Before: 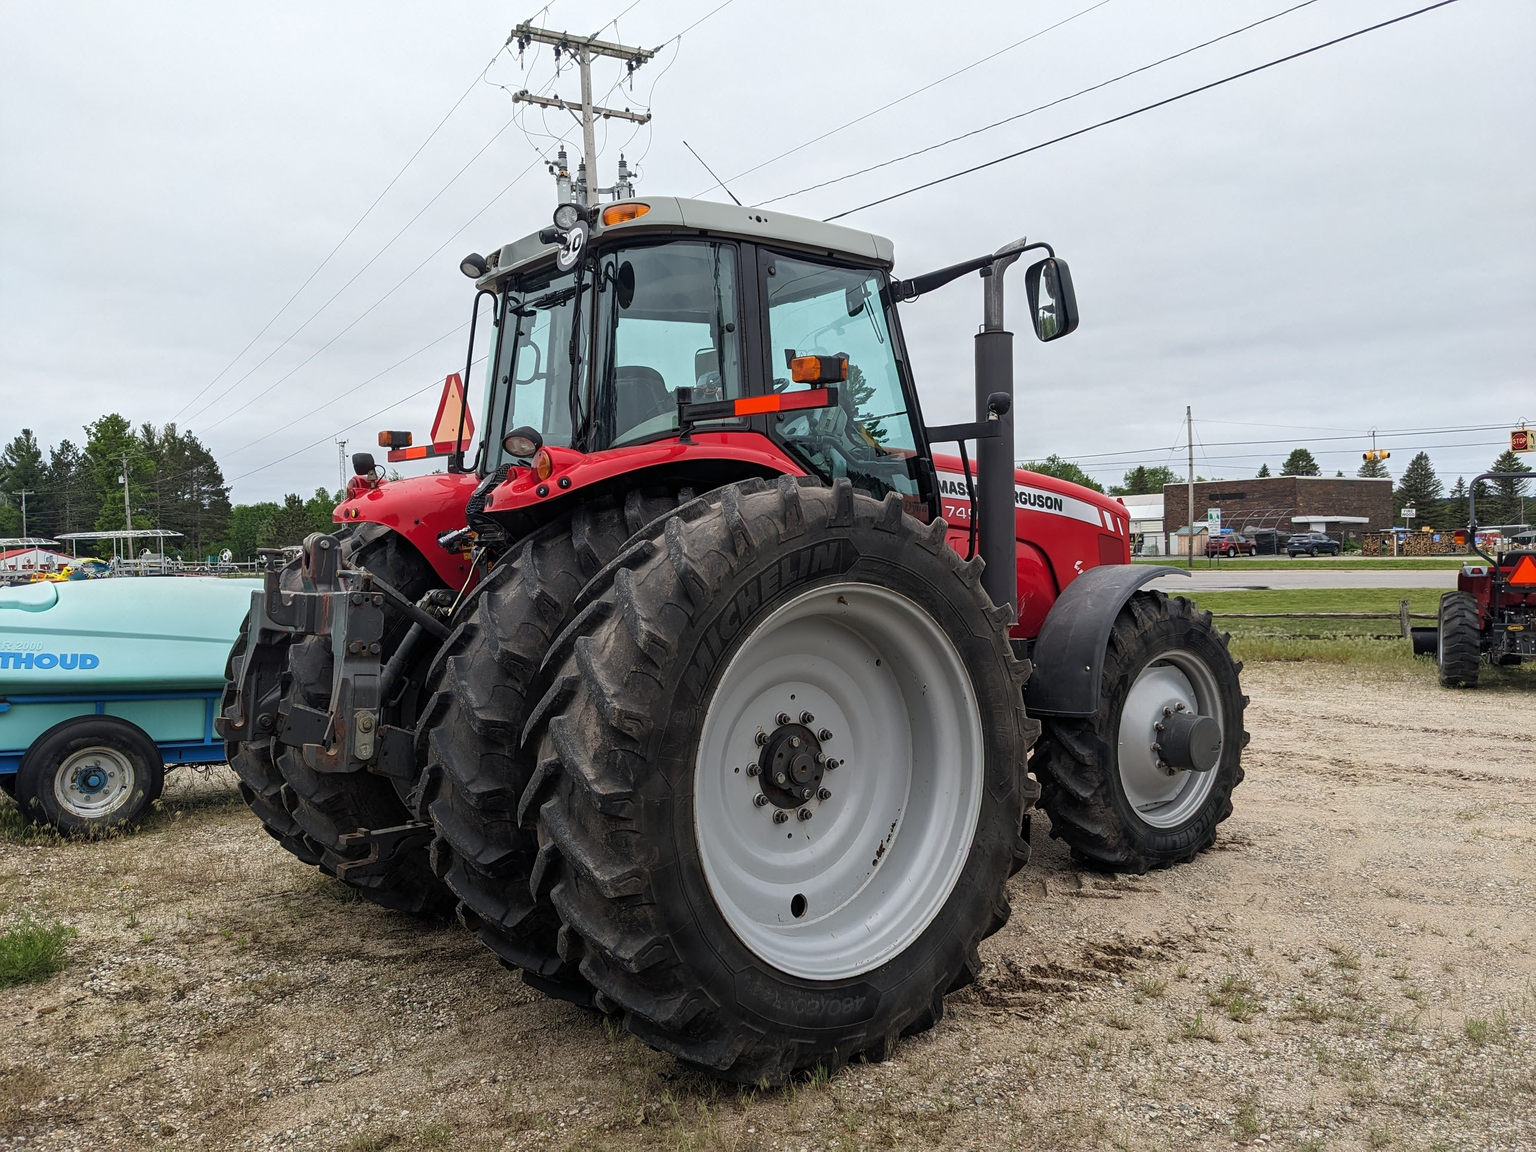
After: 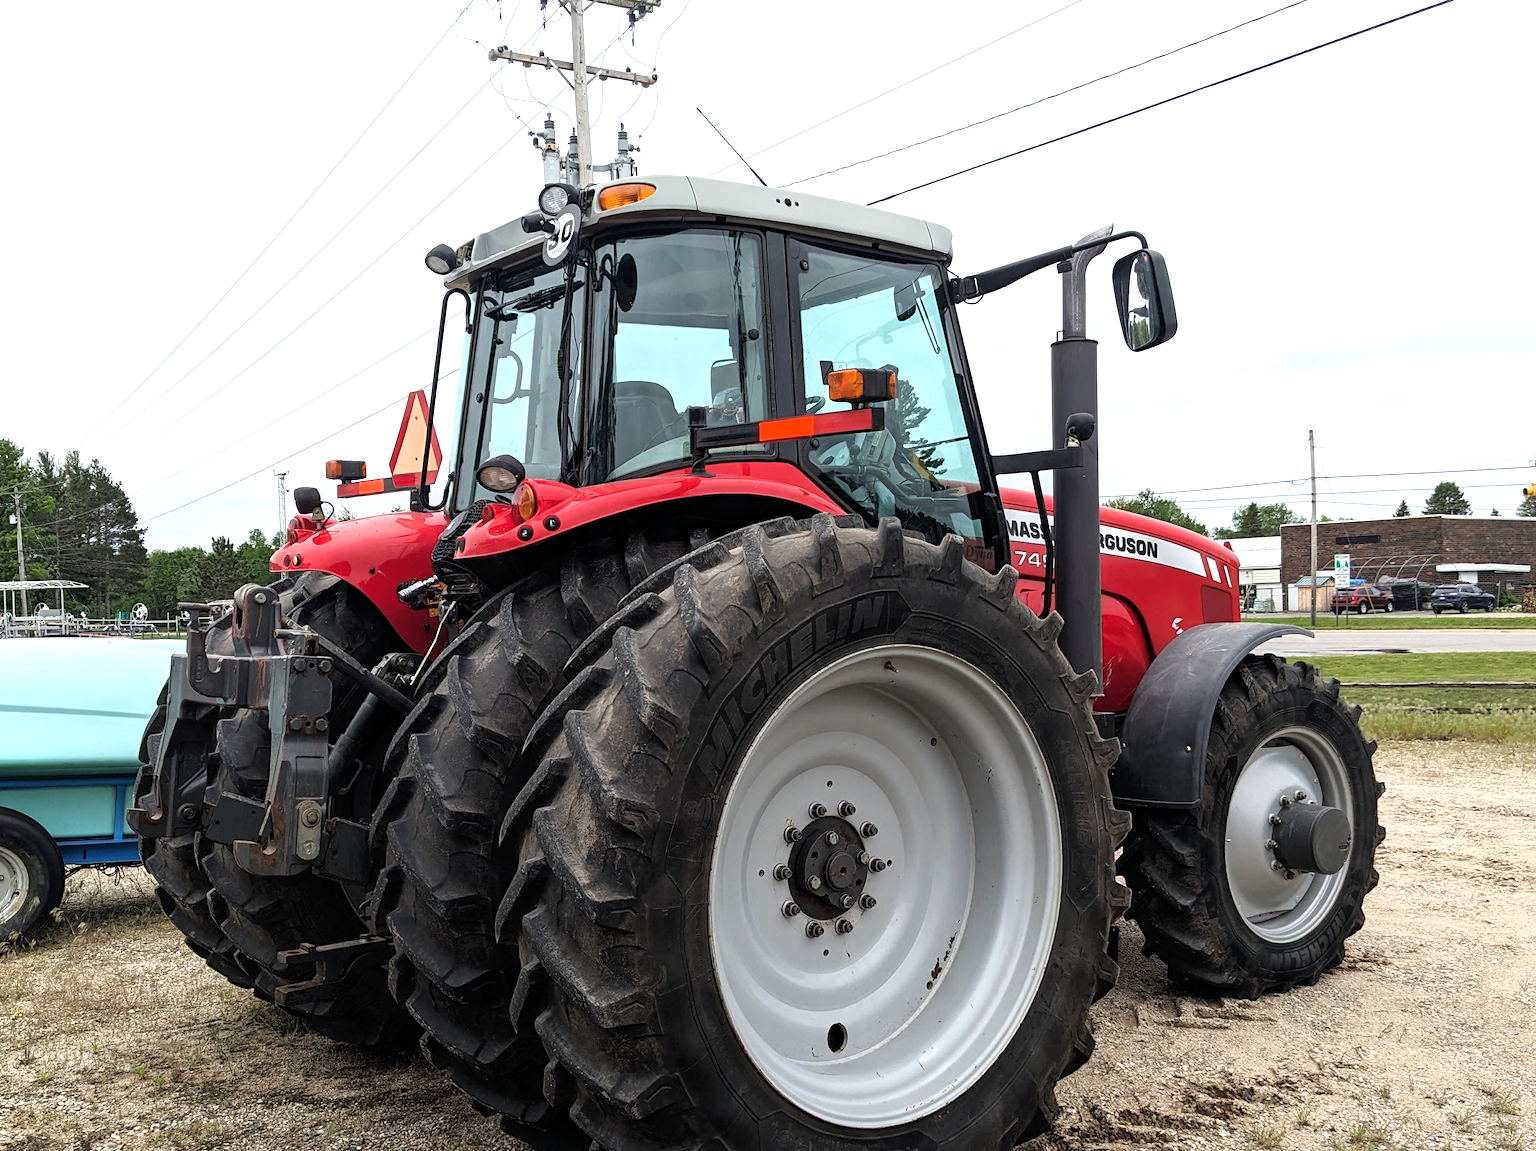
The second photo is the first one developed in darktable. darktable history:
crop and rotate: left 7.25%, top 4.623%, right 10.517%, bottom 13.166%
tone equalizer: -8 EV -0.721 EV, -7 EV -0.737 EV, -6 EV -0.631 EV, -5 EV -0.378 EV, -3 EV 0.38 EV, -2 EV 0.6 EV, -1 EV 0.679 EV, +0 EV 0.728 EV
